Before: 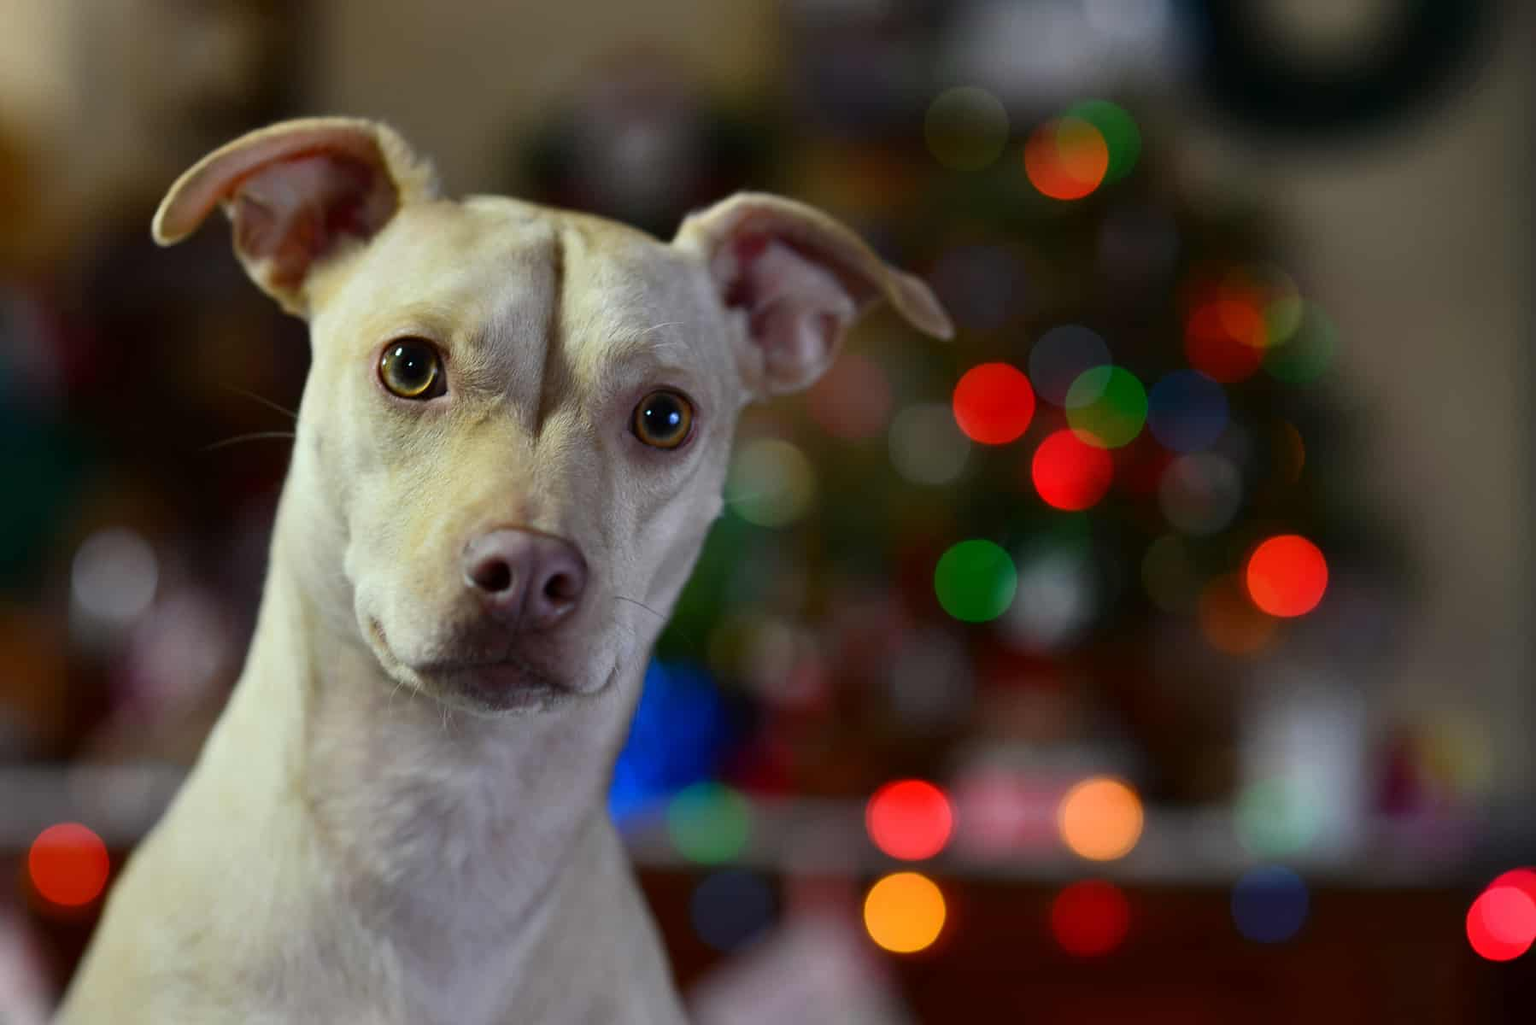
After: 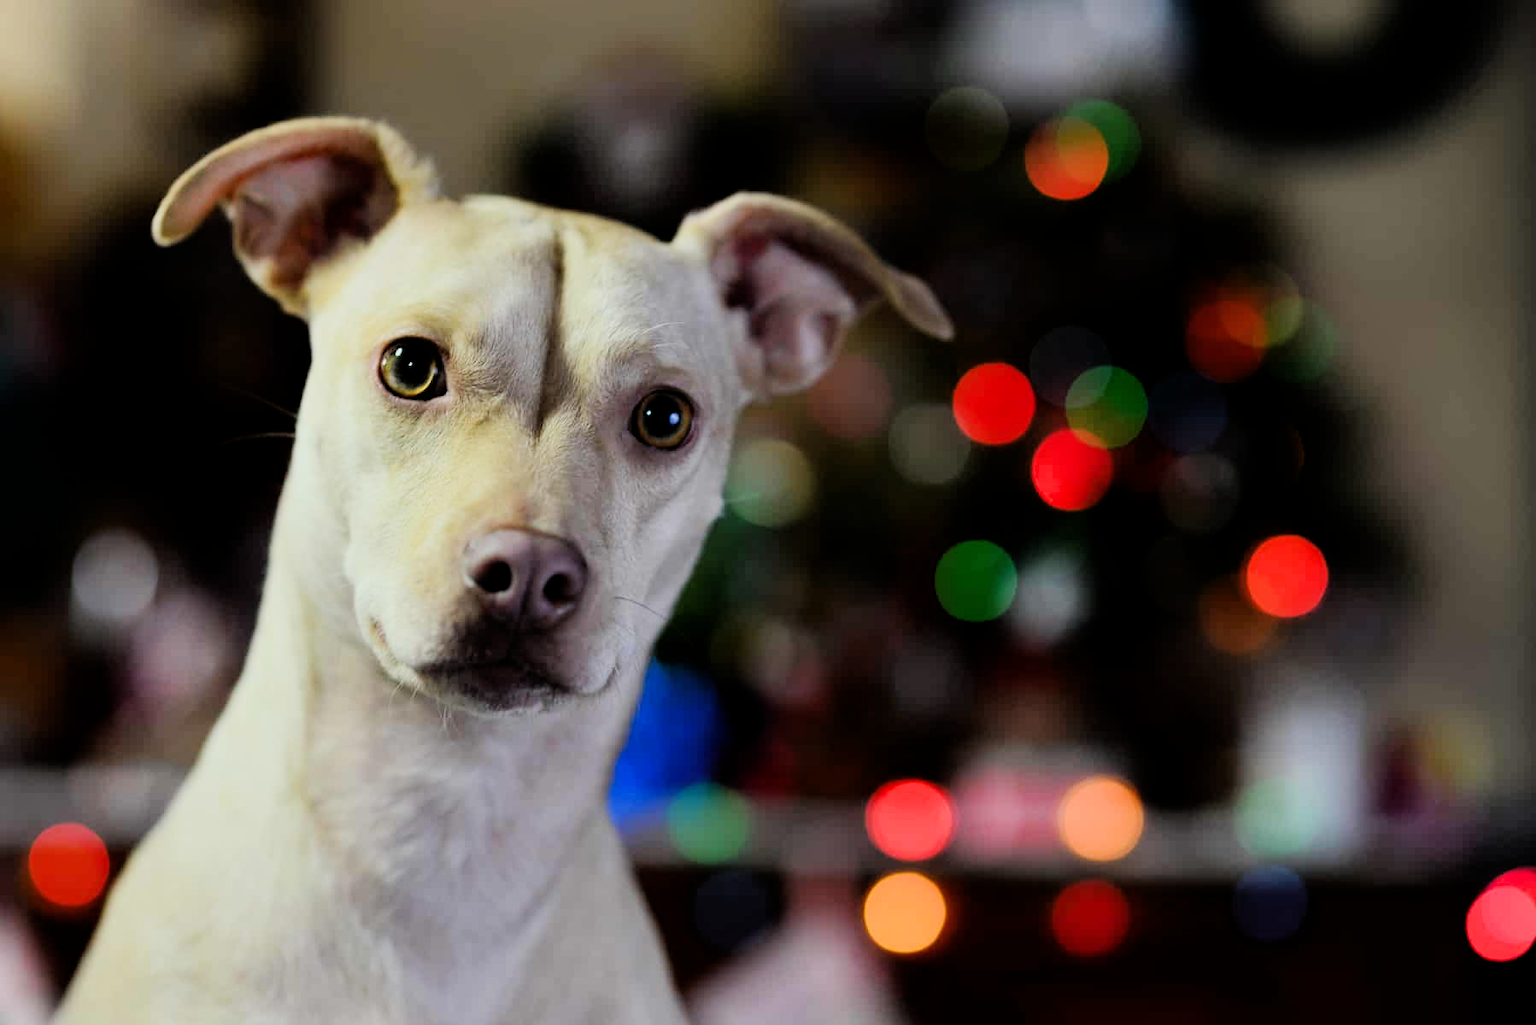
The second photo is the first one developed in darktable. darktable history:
filmic rgb: middle gray luminance 29.21%, black relative exposure -10.35 EV, white relative exposure 5.48 EV, threshold 3.03 EV, target black luminance 0%, hardness 3.94, latitude 1.34%, contrast 1.123, highlights saturation mix 3.9%, shadows ↔ highlights balance 14.65%, enable highlight reconstruction true
tone curve: curves: ch0 [(0, 0) (0.003, 0.003) (0.011, 0.011) (0.025, 0.024) (0.044, 0.044) (0.069, 0.068) (0.1, 0.098) (0.136, 0.133) (0.177, 0.174) (0.224, 0.22) (0.277, 0.272) (0.335, 0.329) (0.399, 0.392) (0.468, 0.46) (0.543, 0.546) (0.623, 0.626) (0.709, 0.711) (0.801, 0.802) (0.898, 0.898) (1, 1)], preserve colors none
tone equalizer: -8 EV -0.75 EV, -7 EV -0.726 EV, -6 EV -0.617 EV, -5 EV -0.382 EV, -3 EV 0.386 EV, -2 EV 0.6 EV, -1 EV 0.697 EV, +0 EV 0.77 EV
